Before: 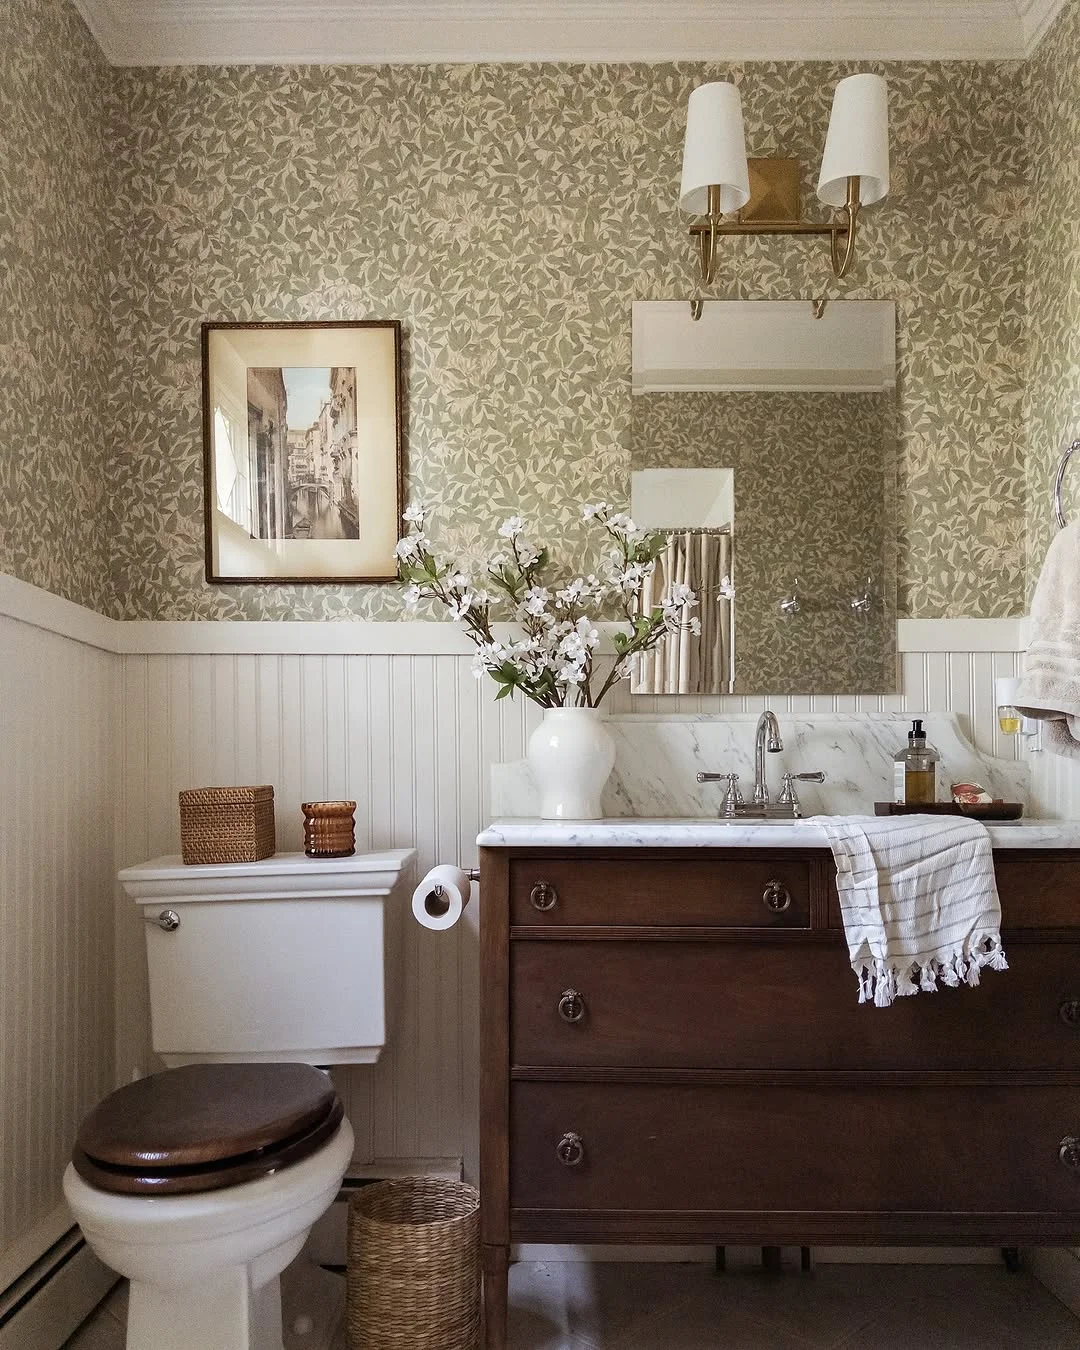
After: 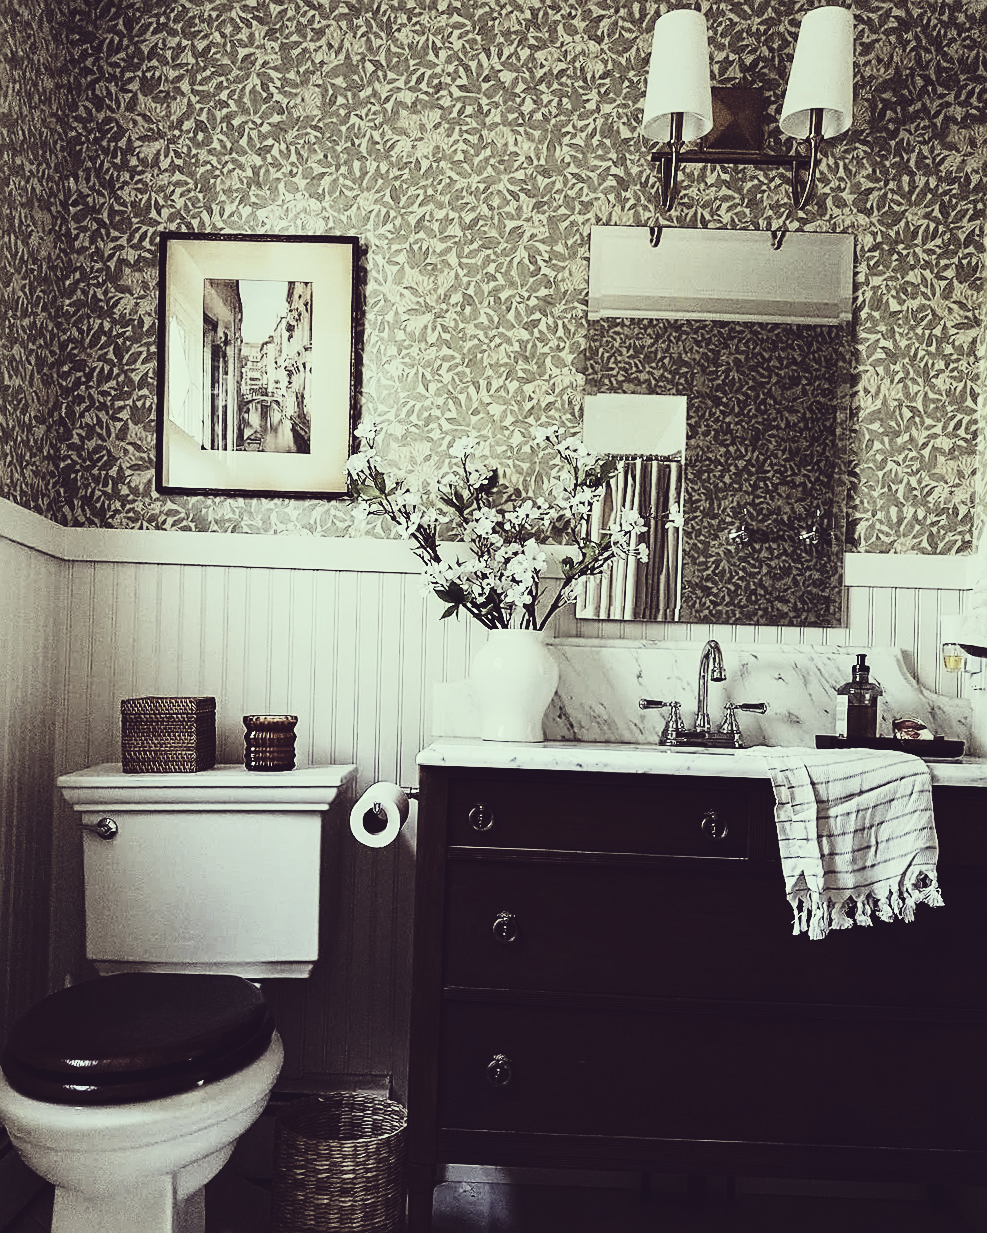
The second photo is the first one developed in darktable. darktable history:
crop and rotate: angle -2.01°, left 3.094%, top 3.965%, right 1.548%, bottom 0.725%
contrast brightness saturation: contrast 0.315, brightness -0.082, saturation 0.169
sharpen: on, module defaults
tone curve: curves: ch0 [(0, 0.072) (0.249, 0.176) (0.518, 0.489) (0.832, 0.854) (1, 0.948)], preserve colors none
color correction: highlights a* -20.55, highlights b* 20.4, shadows a* 19.8, shadows b* -20.82, saturation 0.424
